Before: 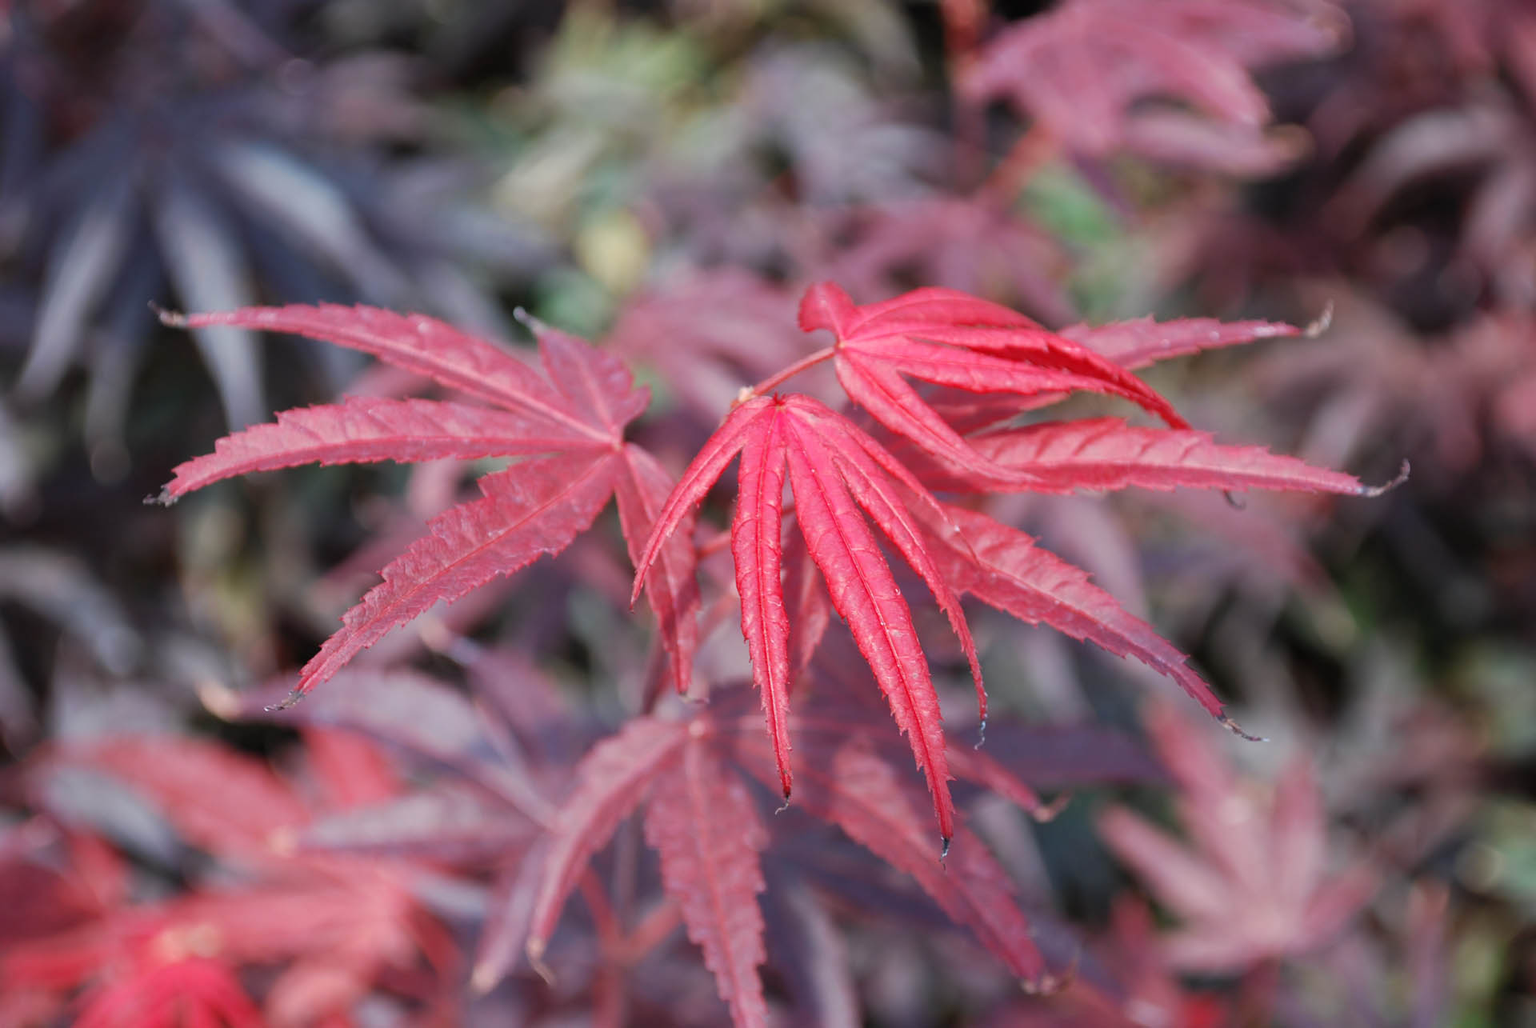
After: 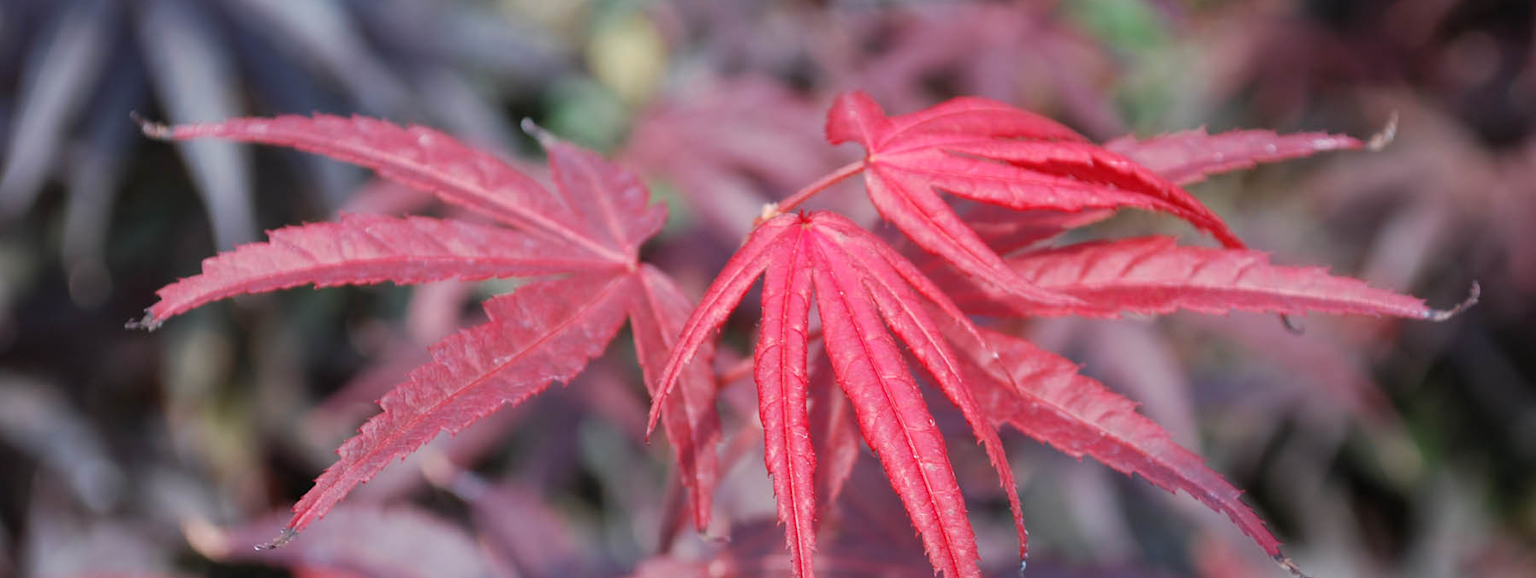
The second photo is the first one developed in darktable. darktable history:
crop: left 1.763%, top 19.196%, right 4.722%, bottom 28.123%
